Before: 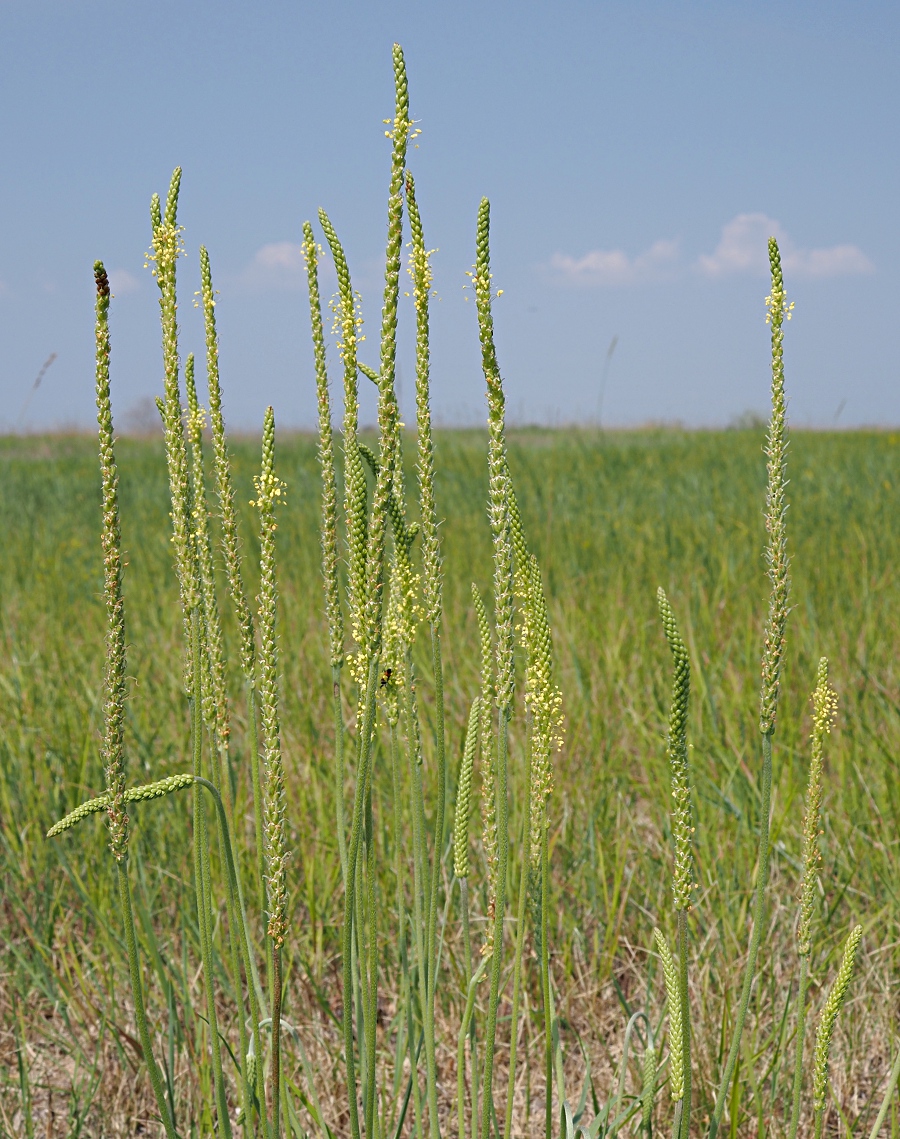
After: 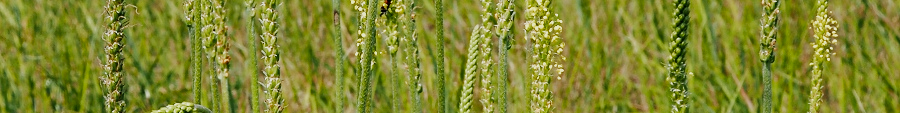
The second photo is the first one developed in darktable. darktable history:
crop and rotate: top 59.084%, bottom 30.916%
sigmoid: contrast 1.8, skew -0.2, preserve hue 0%, red attenuation 0.1, red rotation 0.035, green attenuation 0.1, green rotation -0.017, blue attenuation 0.15, blue rotation -0.052, base primaries Rec2020
